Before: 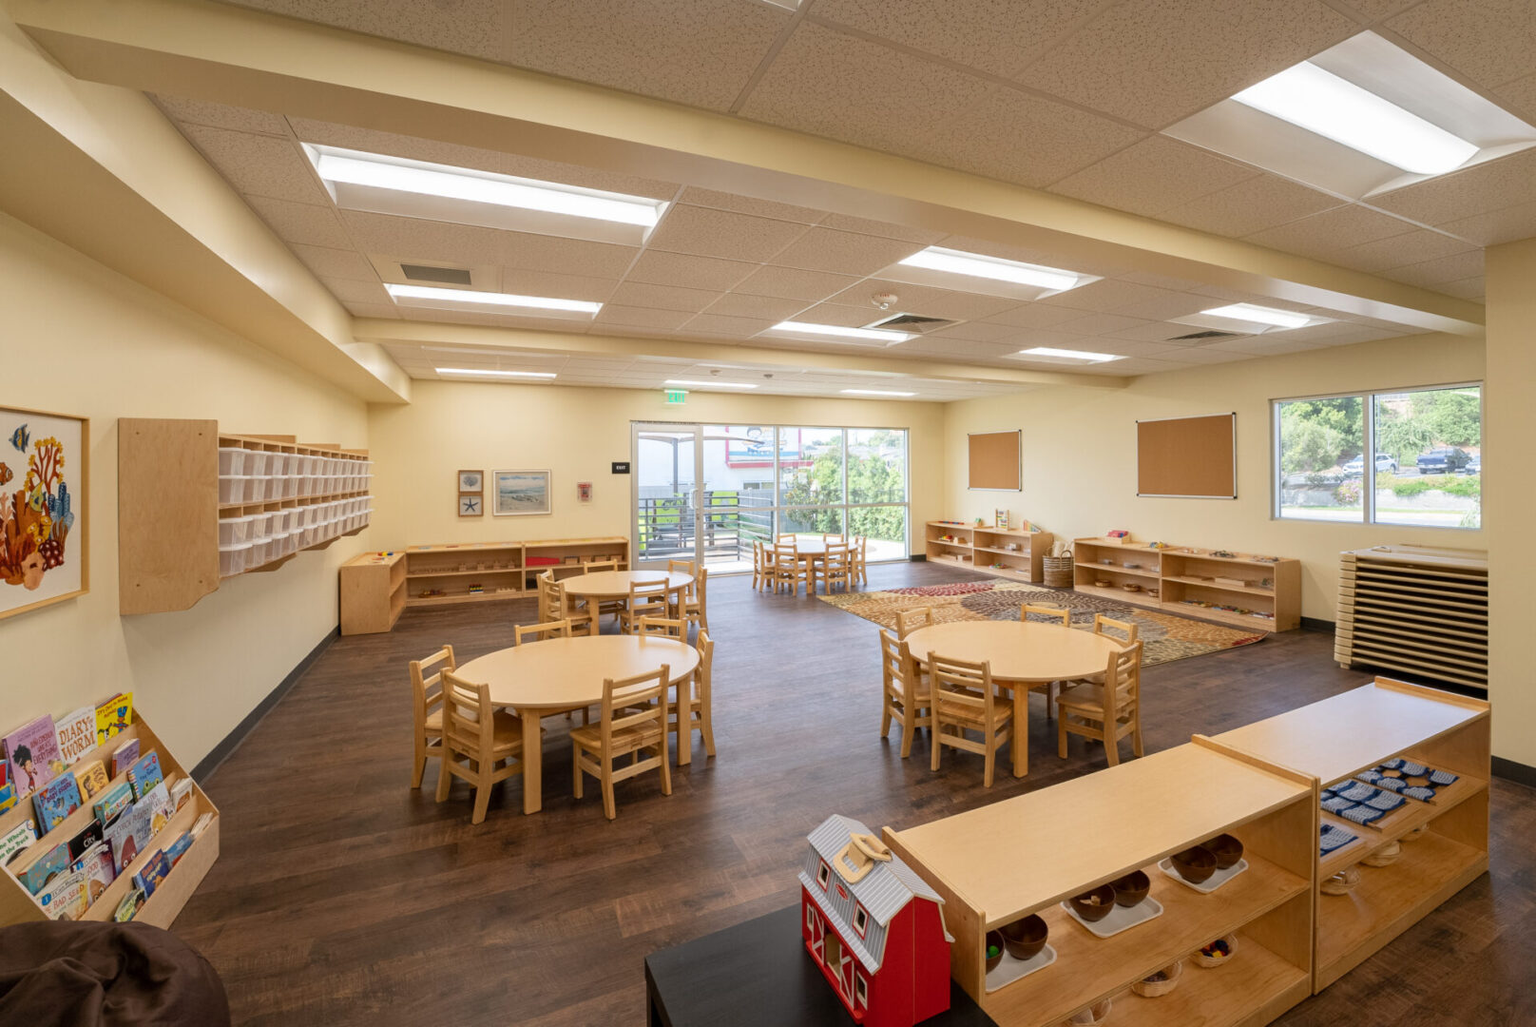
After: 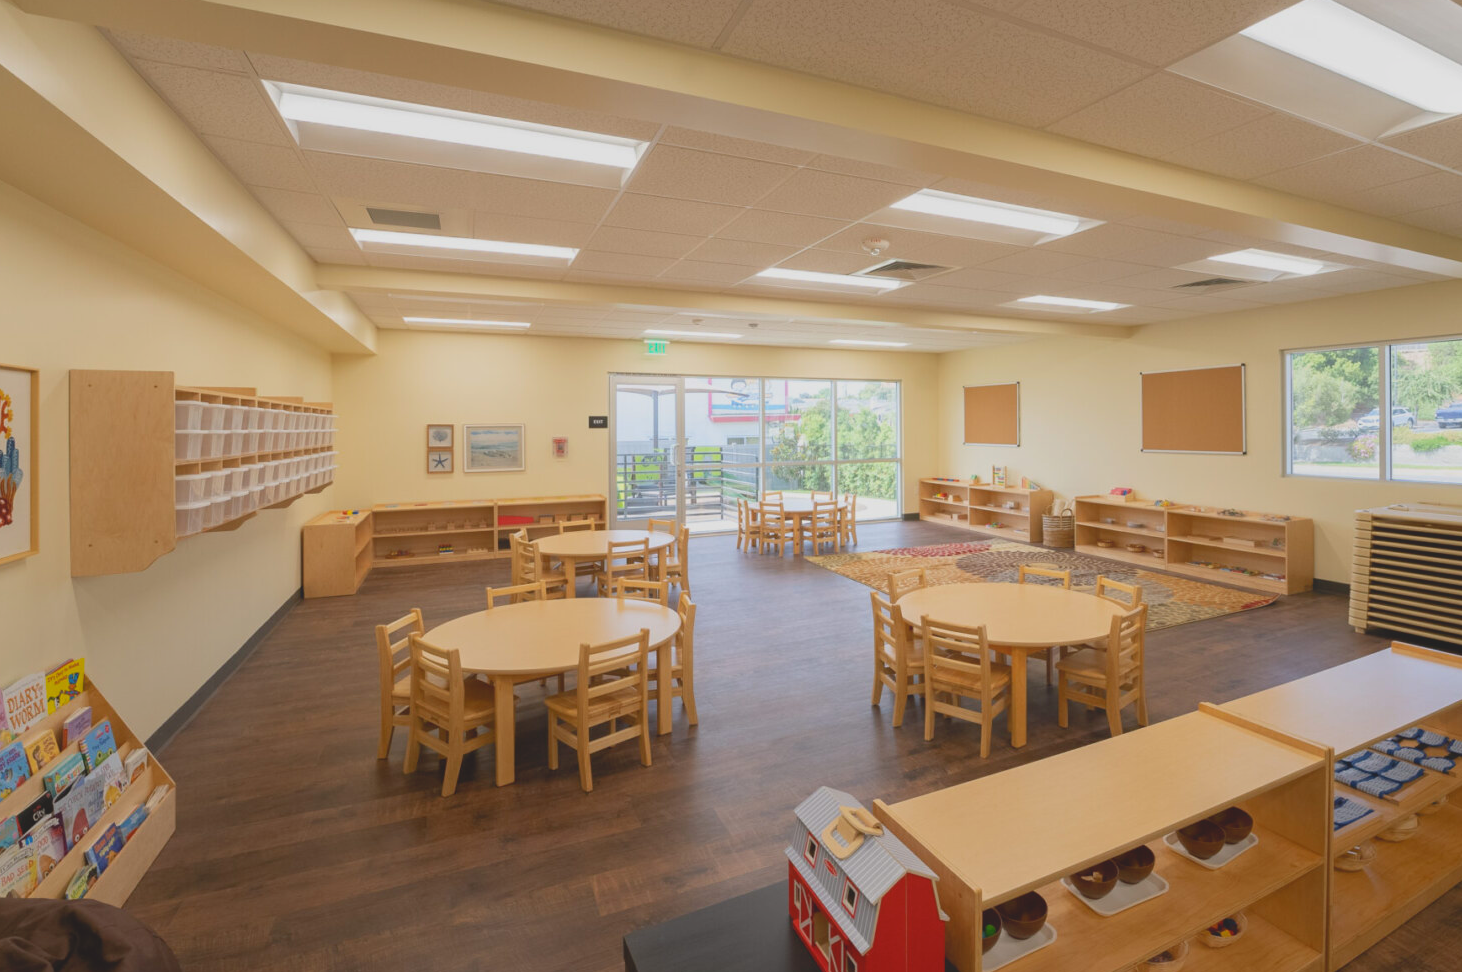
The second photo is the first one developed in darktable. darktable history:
crop: left 3.42%, top 6.496%, right 6.101%, bottom 3.253%
local contrast: detail 69%
